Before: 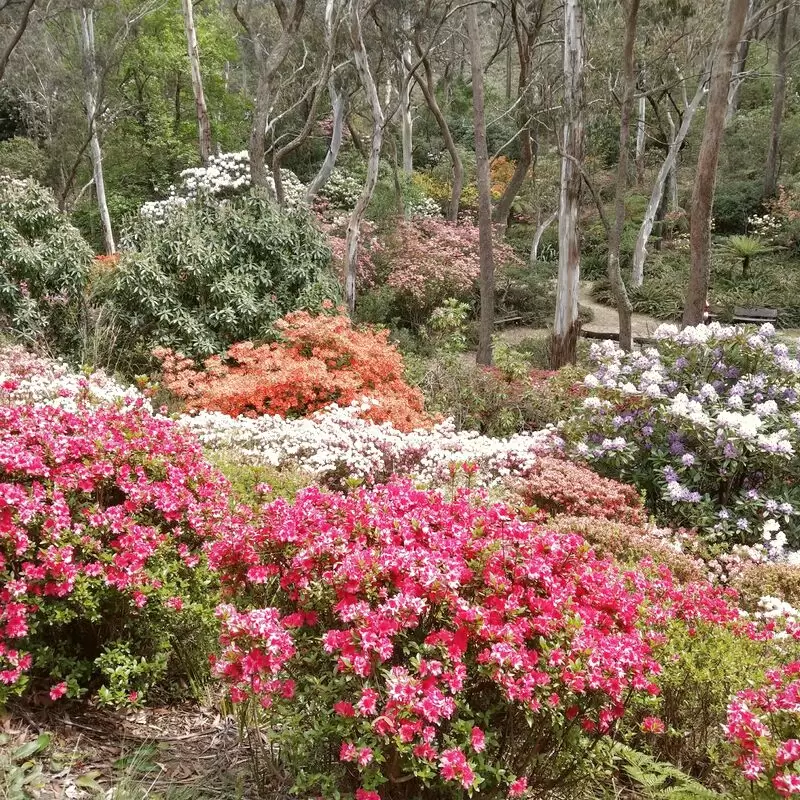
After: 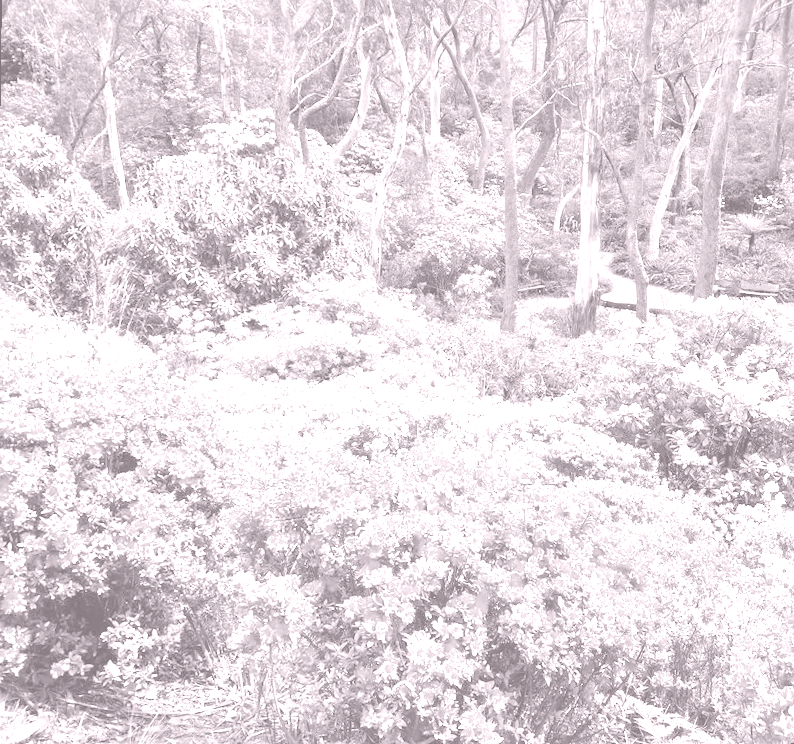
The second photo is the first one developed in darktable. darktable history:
colorize: hue 25.2°, saturation 83%, source mix 82%, lightness 79%, version 1
rotate and perspective: rotation 0.679°, lens shift (horizontal) 0.136, crop left 0.009, crop right 0.991, crop top 0.078, crop bottom 0.95
